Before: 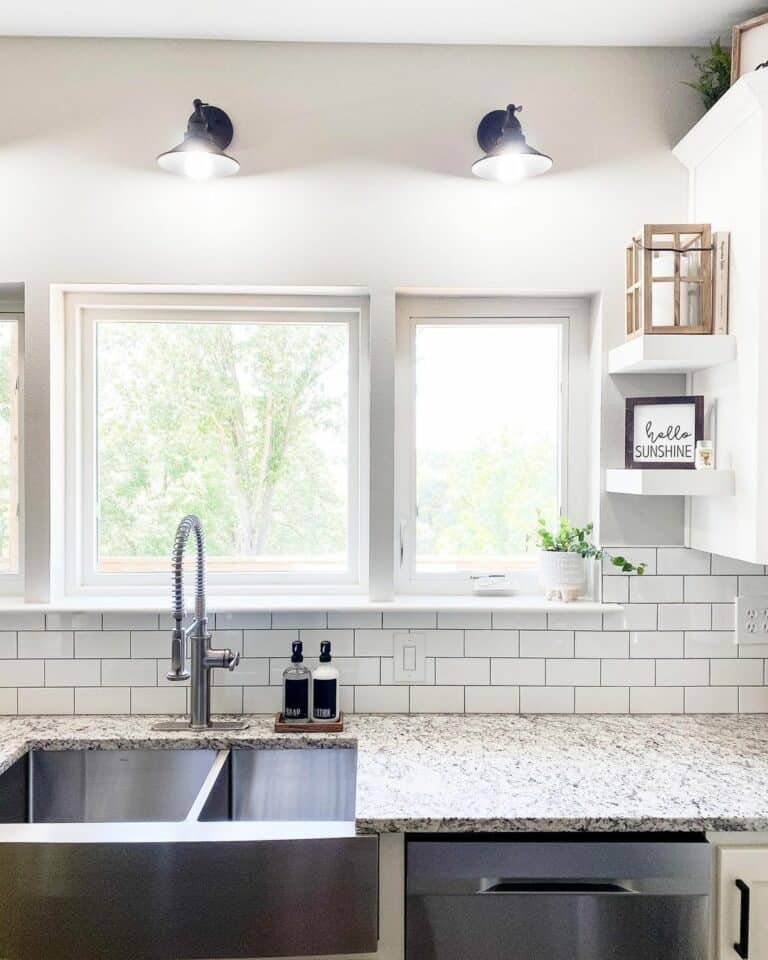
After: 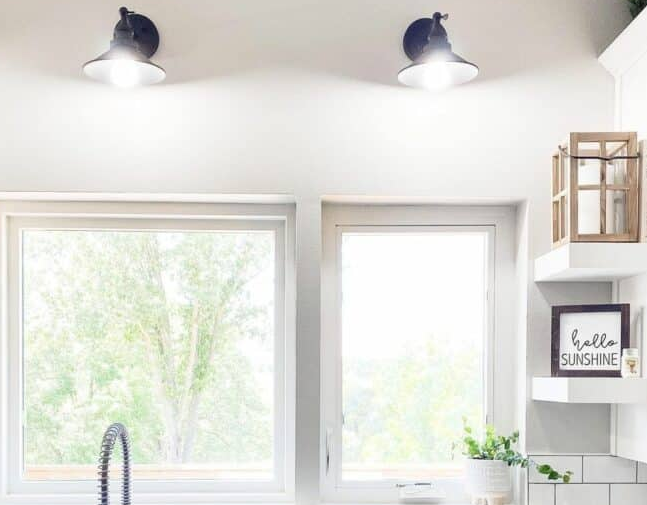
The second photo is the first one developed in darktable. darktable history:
crop and rotate: left 9.646%, top 9.604%, right 6.017%, bottom 37.726%
